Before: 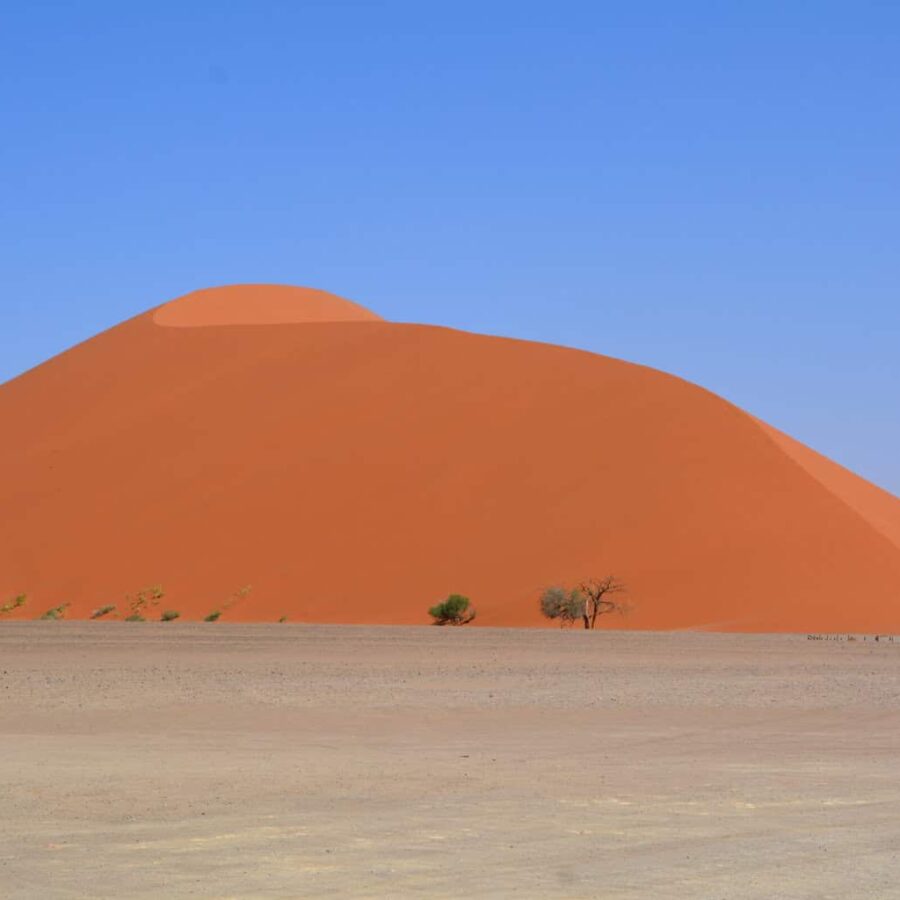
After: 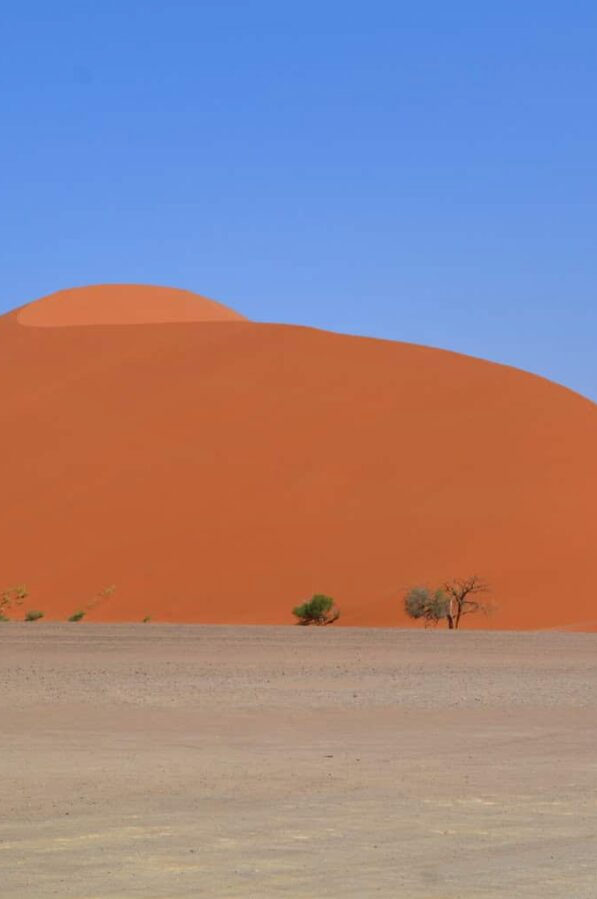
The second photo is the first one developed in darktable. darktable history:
crop and rotate: left 15.213%, right 18.399%
shadows and highlights: on, module defaults
